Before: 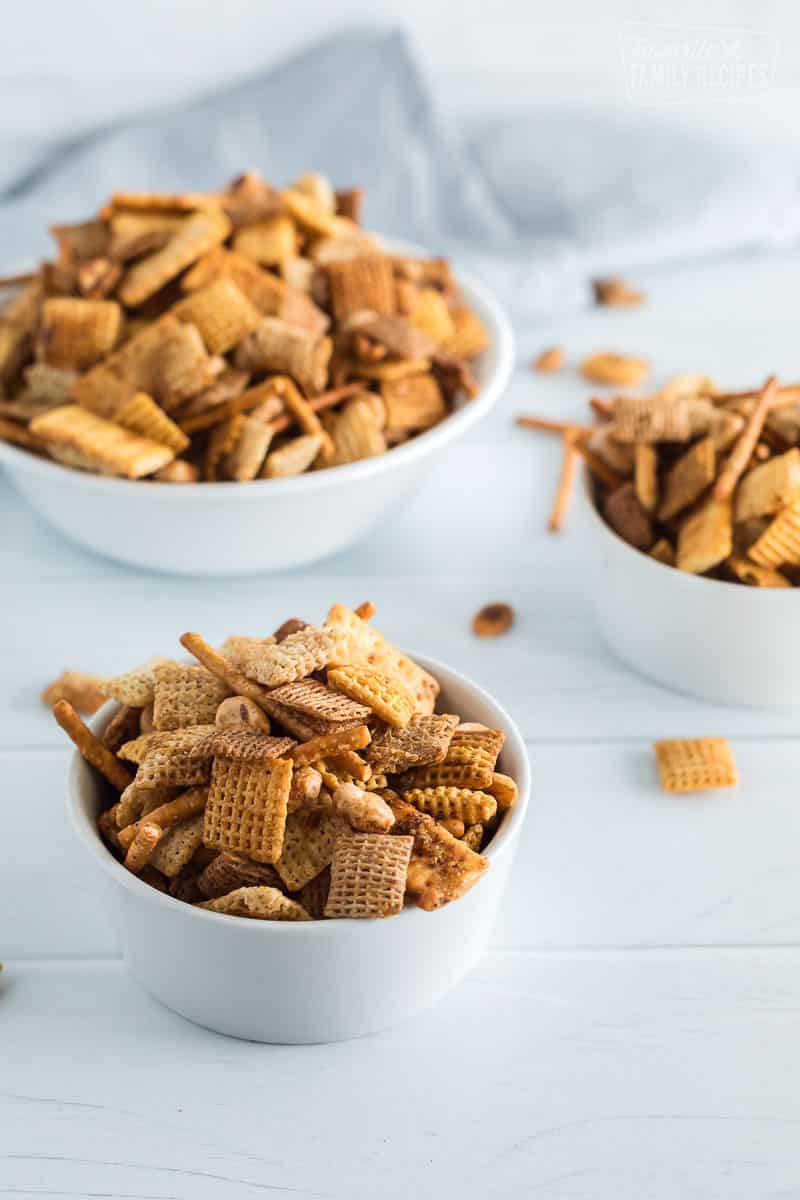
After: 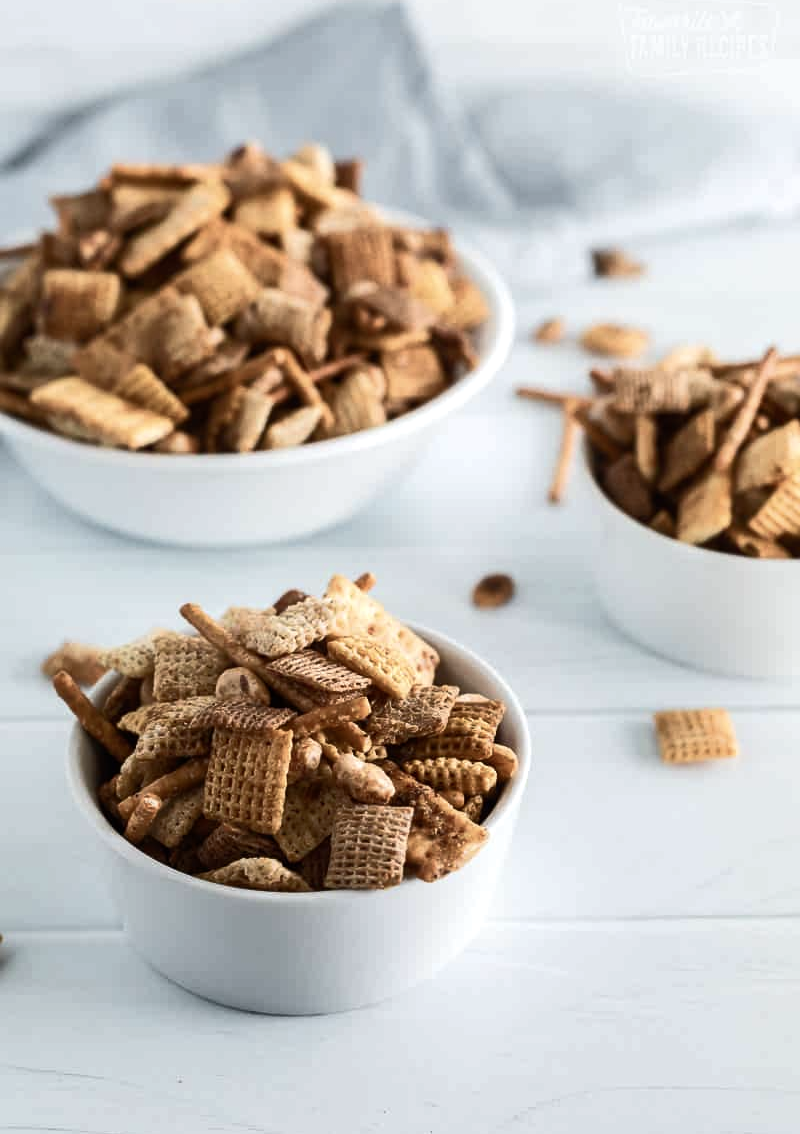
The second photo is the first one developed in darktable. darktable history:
crop and rotate: top 2.479%, bottom 3.018%
color balance rgb: perceptual saturation grading › highlights -31.88%, perceptual saturation grading › mid-tones 5.8%, perceptual saturation grading › shadows 18.12%, perceptual brilliance grading › highlights 3.62%, perceptual brilliance grading › mid-tones -18.12%, perceptual brilliance grading › shadows -41.3%
